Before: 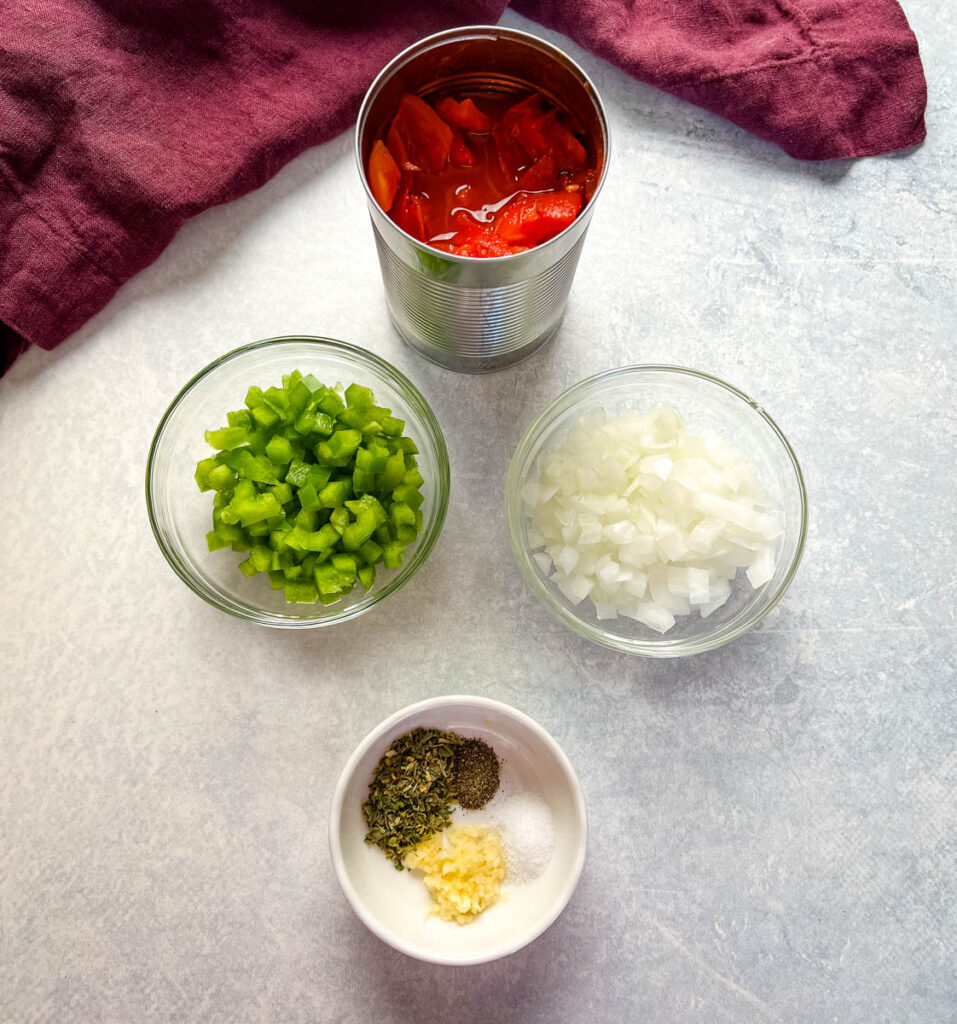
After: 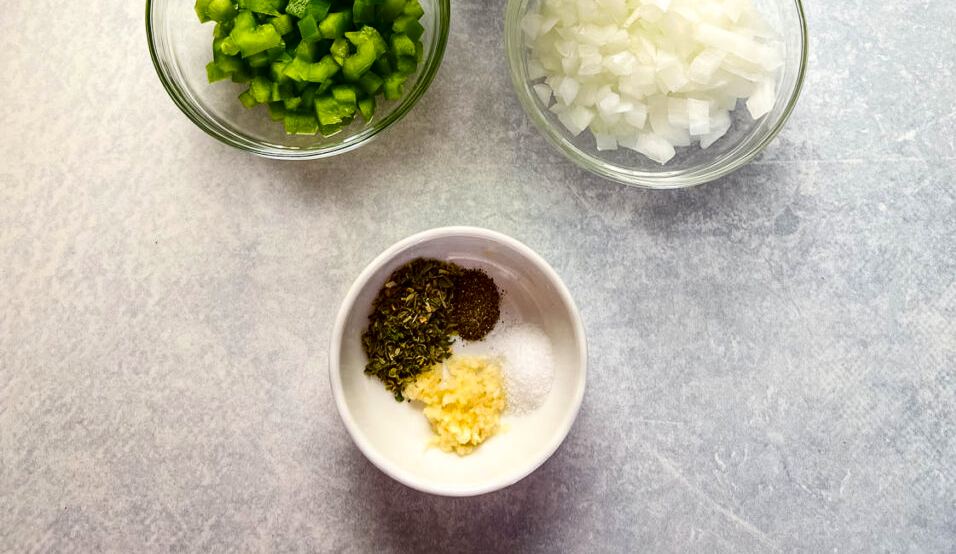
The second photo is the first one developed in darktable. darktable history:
contrast brightness saturation: contrast 0.194, brightness -0.223, saturation 0.106
crop and rotate: top 45.879%, right 0.08%
